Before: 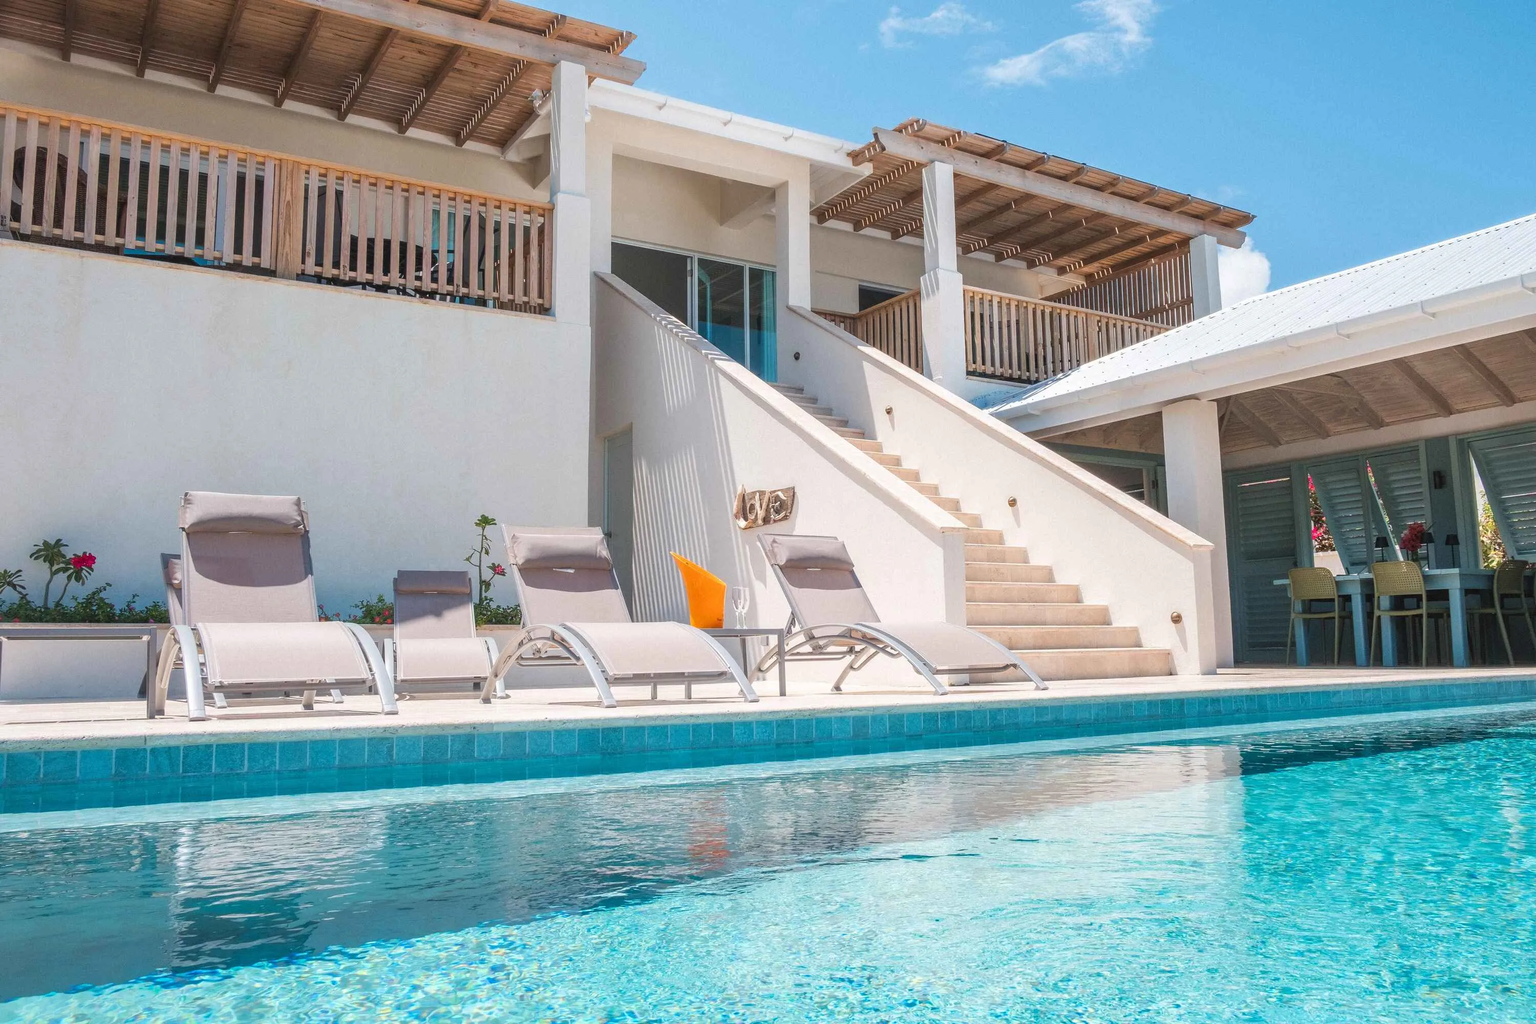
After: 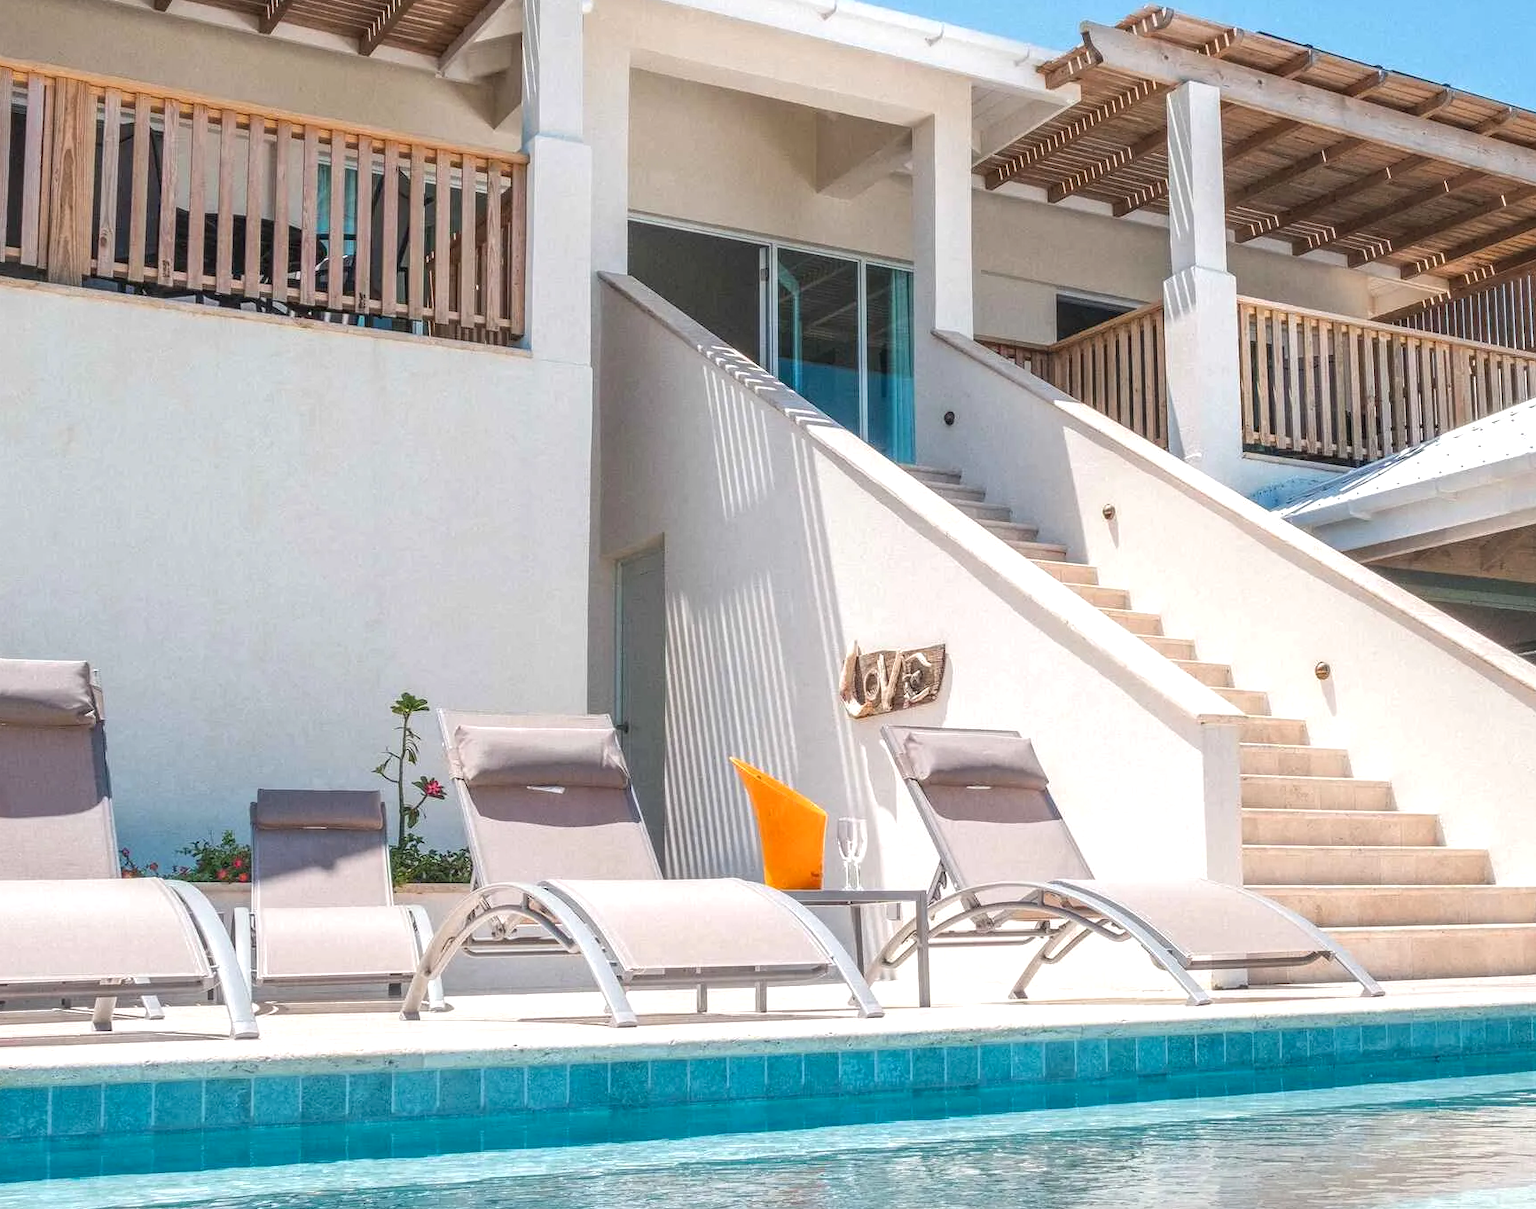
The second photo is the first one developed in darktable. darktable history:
exposure: black level correction 0, exposure 0.2 EV, compensate exposure bias true, compensate highlight preservation false
crop: left 16.202%, top 11.208%, right 26.045%, bottom 20.557%
local contrast: on, module defaults
